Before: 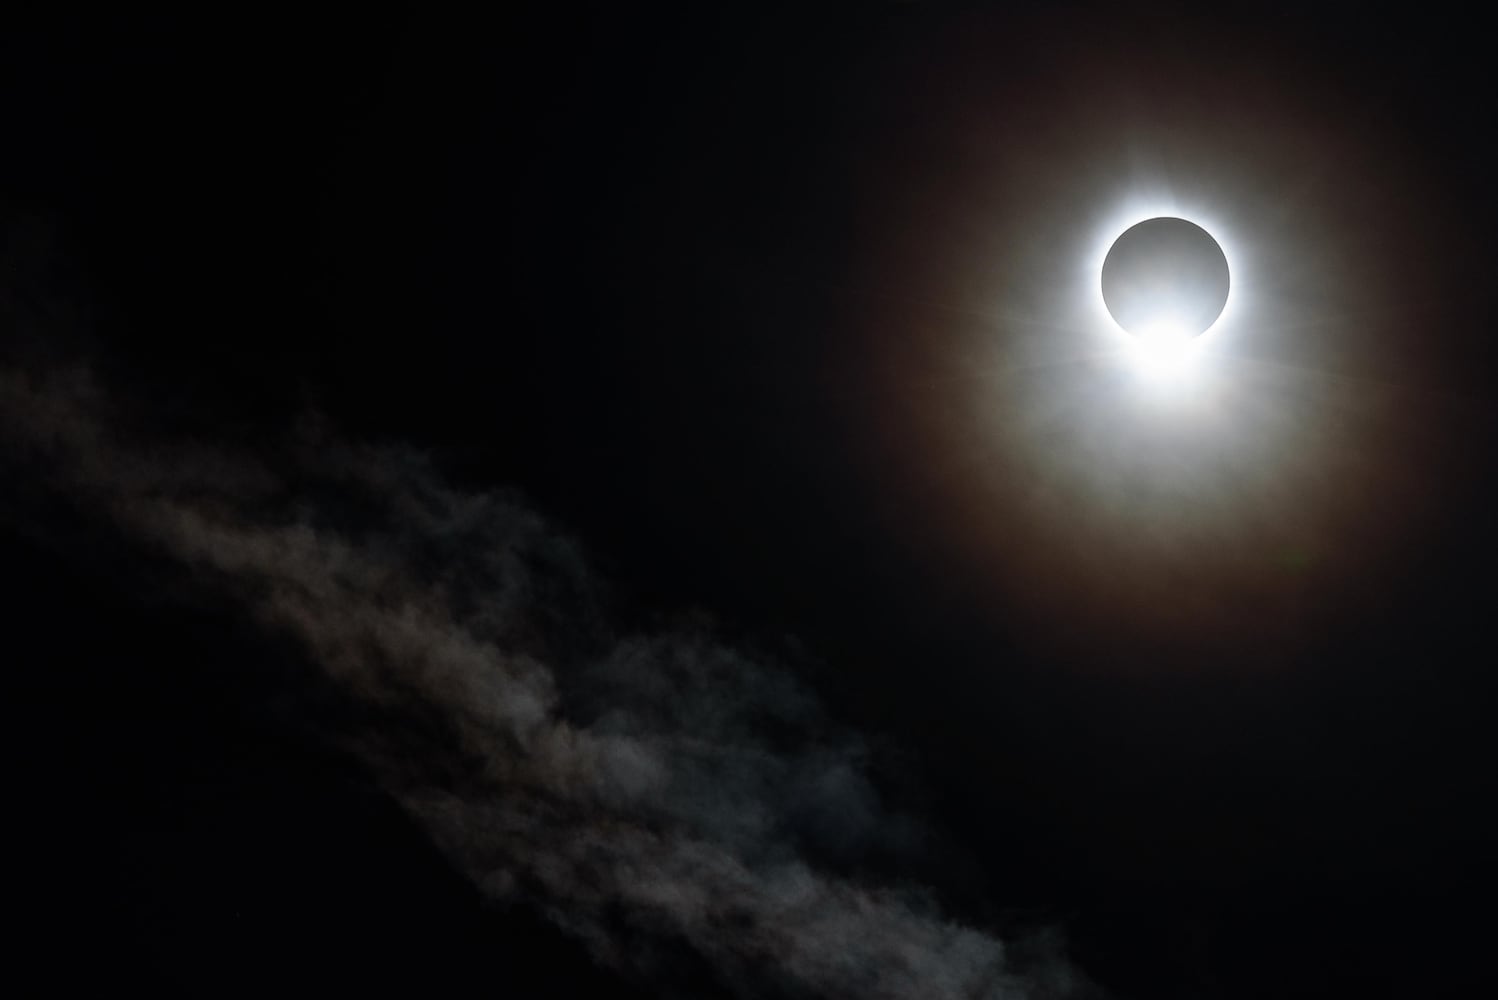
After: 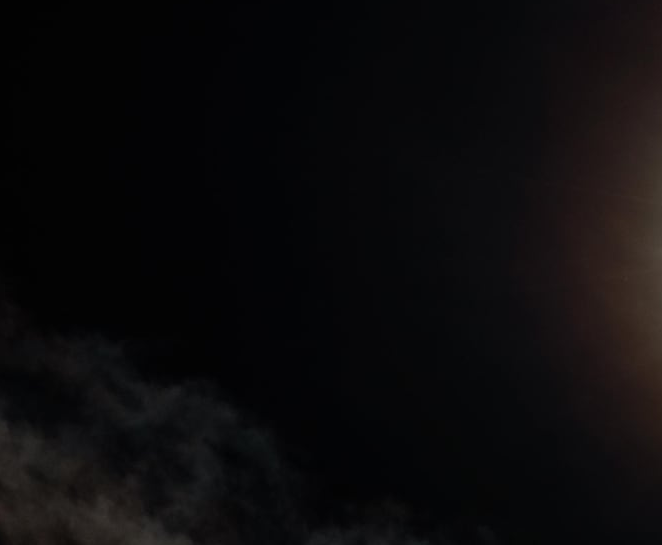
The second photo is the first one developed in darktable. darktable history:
crop: left 20.531%, top 10.831%, right 35.249%, bottom 34.659%
